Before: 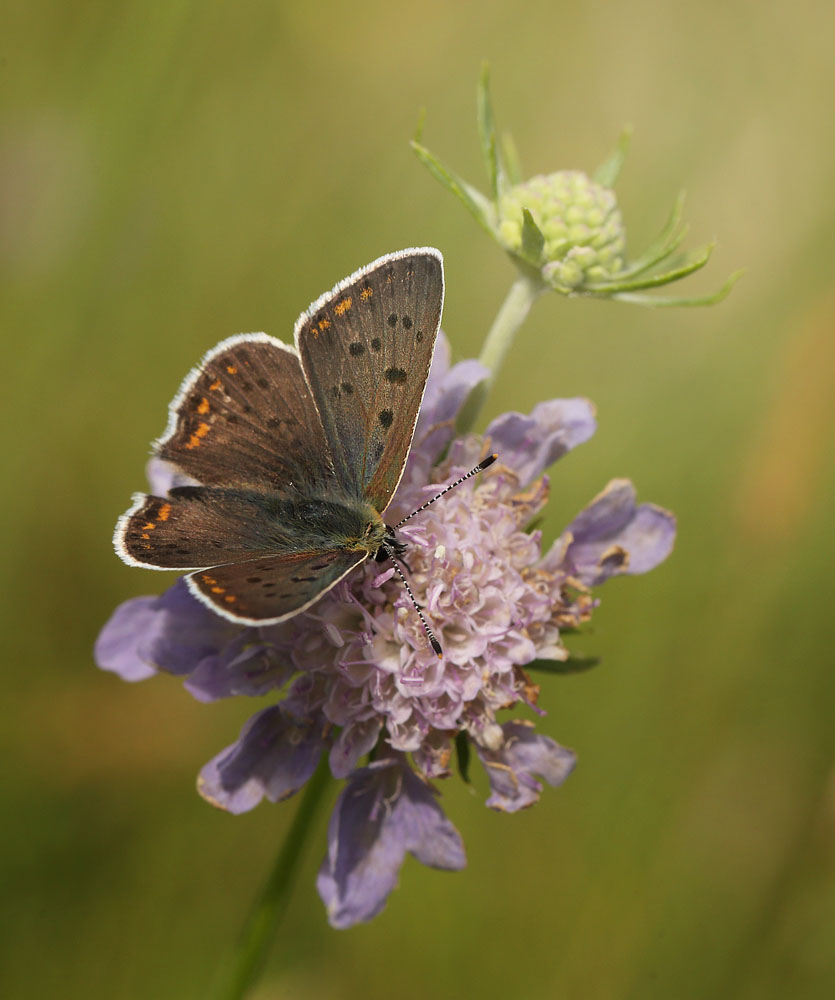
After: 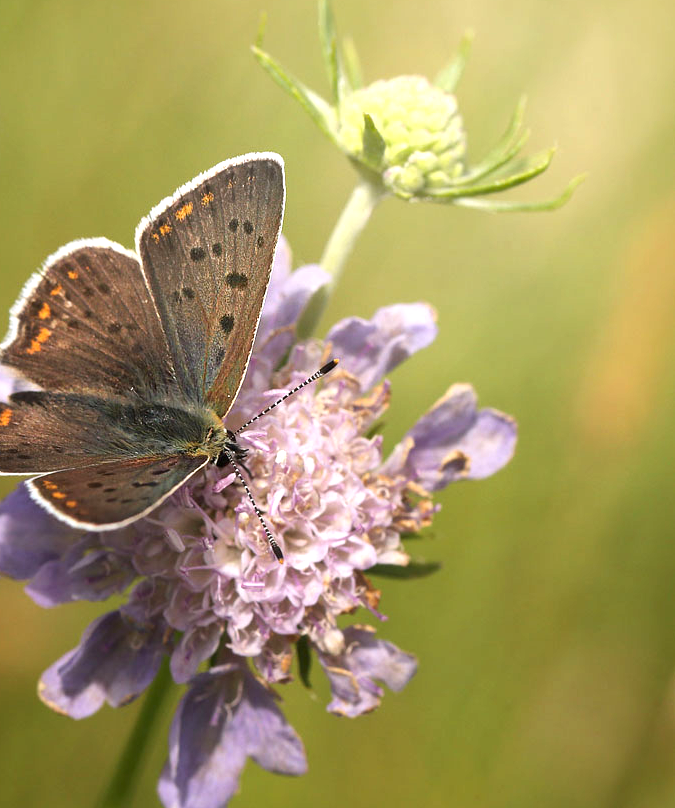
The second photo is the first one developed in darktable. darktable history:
local contrast: mode bilateral grid, contrast 20, coarseness 50, detail 120%, midtone range 0.2
white balance: red 1.009, blue 1.027
exposure: black level correction 0, exposure 0.4 EV, compensate exposure bias true, compensate highlight preservation false
crop: left 19.159%, top 9.58%, bottom 9.58%
